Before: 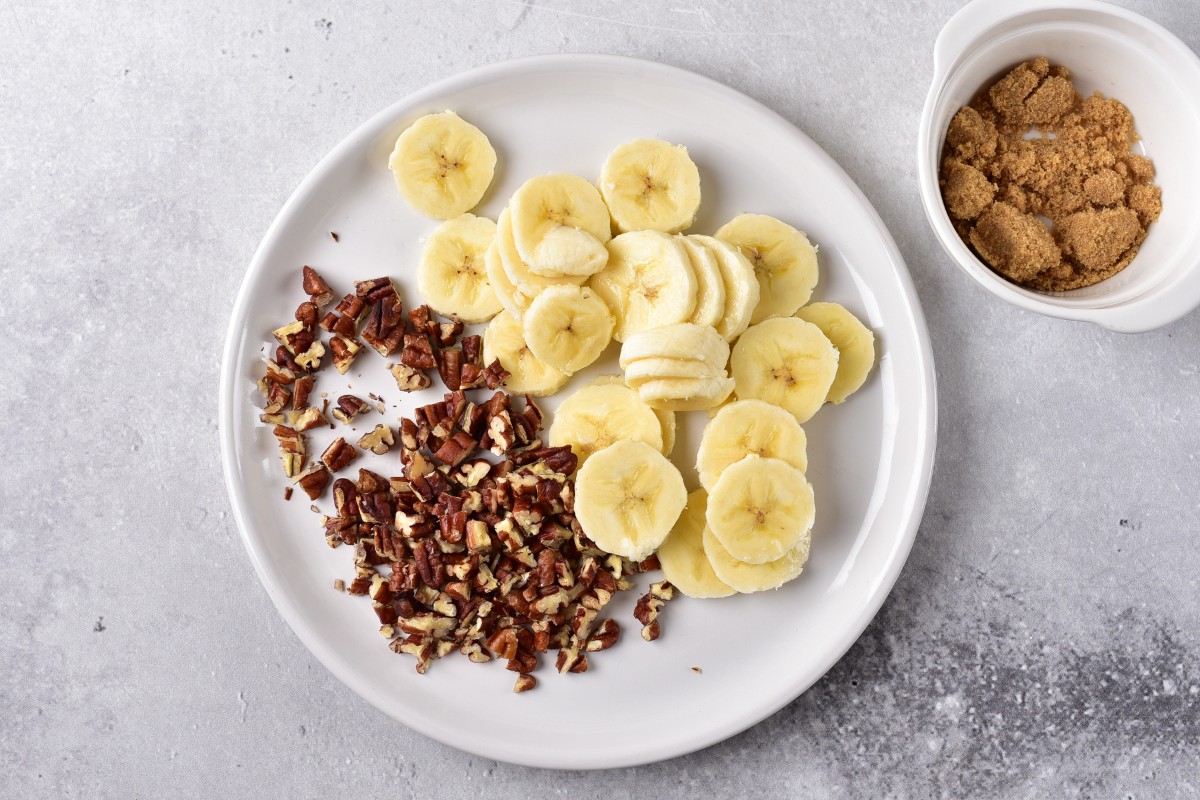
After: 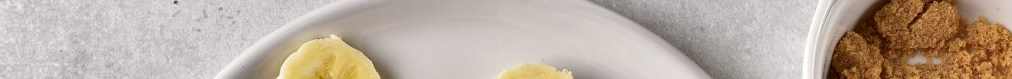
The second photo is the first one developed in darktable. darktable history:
crop and rotate: left 9.644%, top 9.491%, right 6.021%, bottom 80.509%
white balance: red 1.009, blue 0.985
shadows and highlights: shadows 40, highlights -54, highlights color adjustment 46%, low approximation 0.01, soften with gaussian
